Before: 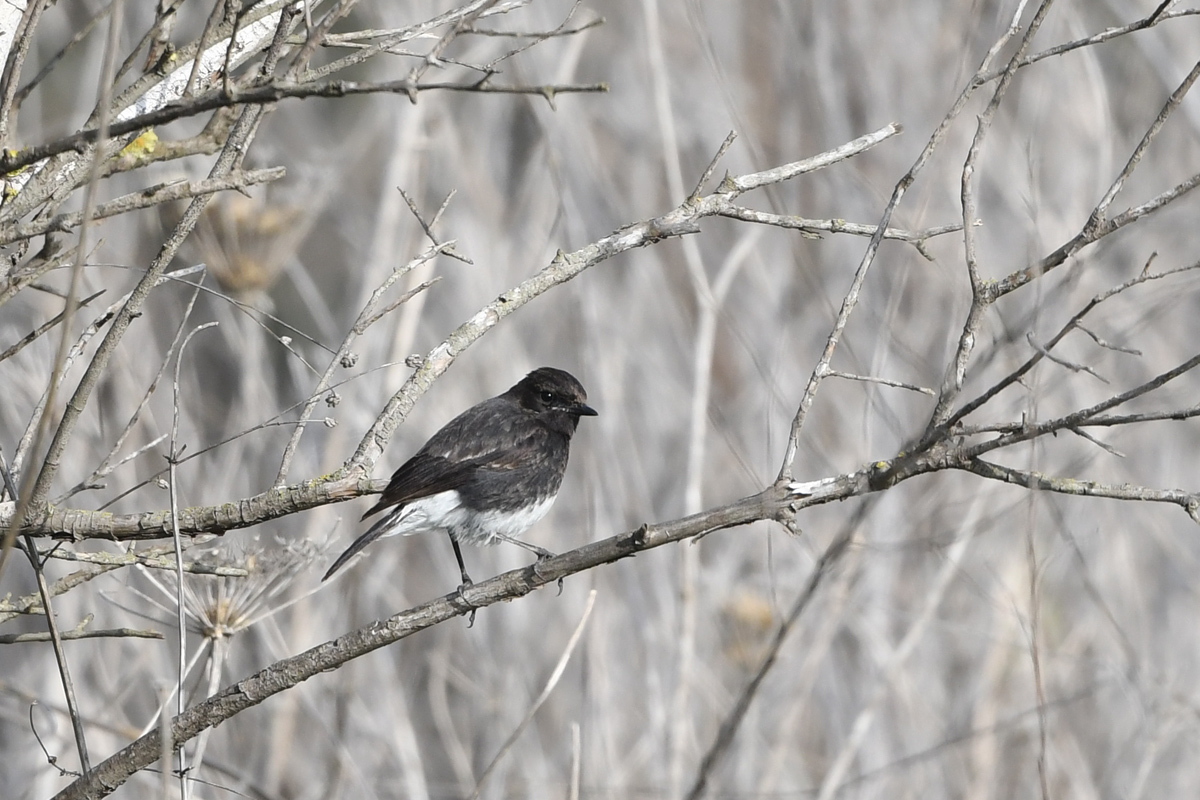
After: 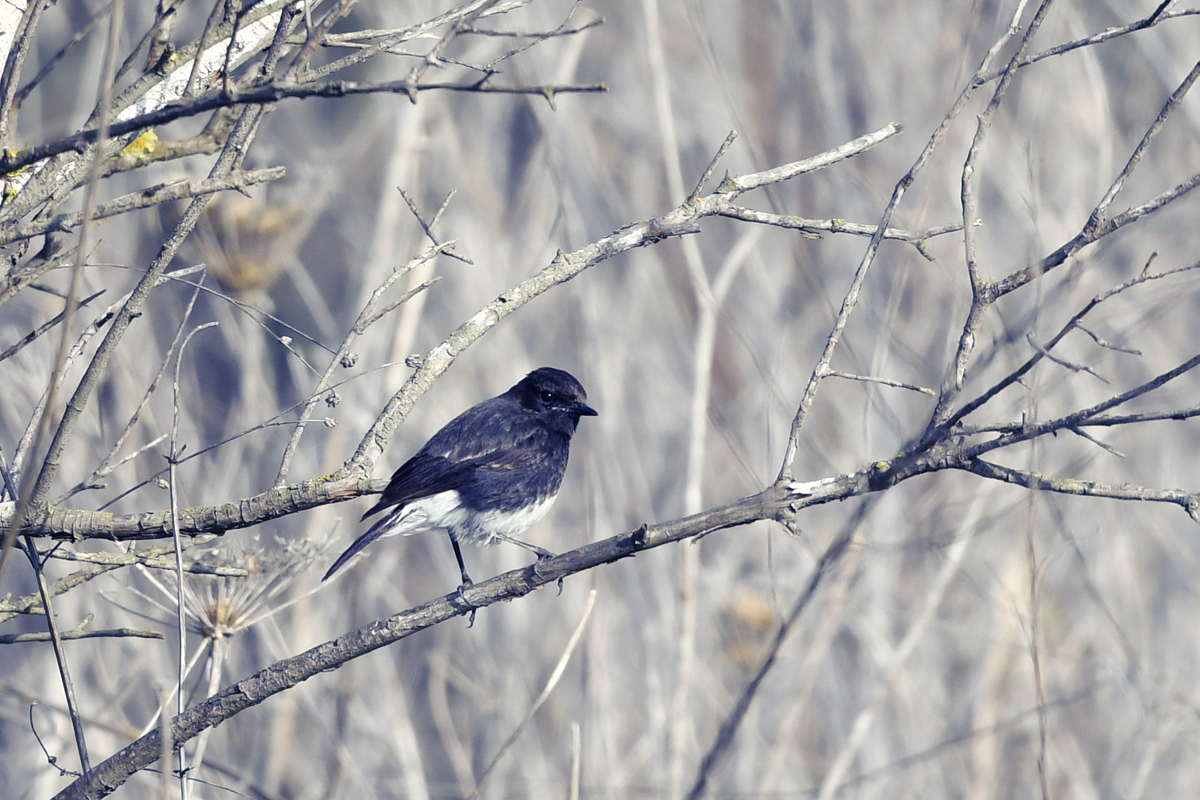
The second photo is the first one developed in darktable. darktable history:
tone equalizer: on, module defaults
color balance rgb: shadows lift › luminance -28.76%, shadows lift › chroma 15%, shadows lift › hue 270°, power › chroma 1%, power › hue 255°, highlights gain › luminance 7.14%, highlights gain › chroma 2%, highlights gain › hue 90°, global offset › luminance -0.29%, global offset › hue 260°, perceptual saturation grading › global saturation 20%, perceptual saturation grading › highlights -13.92%, perceptual saturation grading › shadows 50%
